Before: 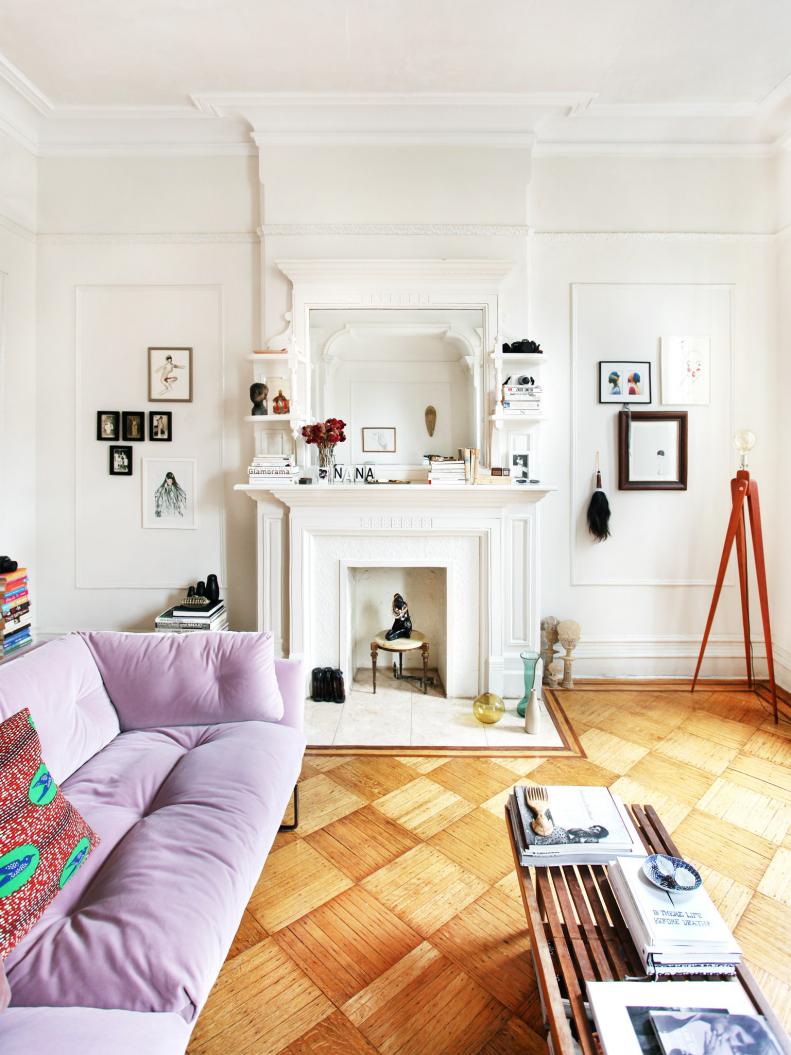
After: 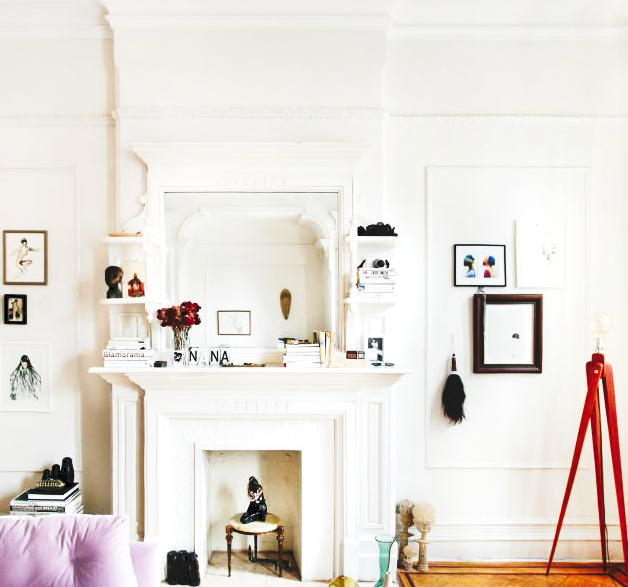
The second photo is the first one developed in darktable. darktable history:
tone curve: curves: ch0 [(0, 0) (0.003, 0.103) (0.011, 0.103) (0.025, 0.105) (0.044, 0.108) (0.069, 0.108) (0.1, 0.111) (0.136, 0.121) (0.177, 0.145) (0.224, 0.174) (0.277, 0.223) (0.335, 0.289) (0.399, 0.374) (0.468, 0.47) (0.543, 0.579) (0.623, 0.687) (0.709, 0.787) (0.801, 0.879) (0.898, 0.942) (1, 1)], preserve colors none
crop: left 18.38%, top 11.092%, right 2.134%, bottom 33.217%
contrast equalizer: octaves 7, y [[0.6 ×6], [0.55 ×6], [0 ×6], [0 ×6], [0 ×6]], mix 0.15
exposure: exposure 0.078 EV, compensate highlight preservation false
